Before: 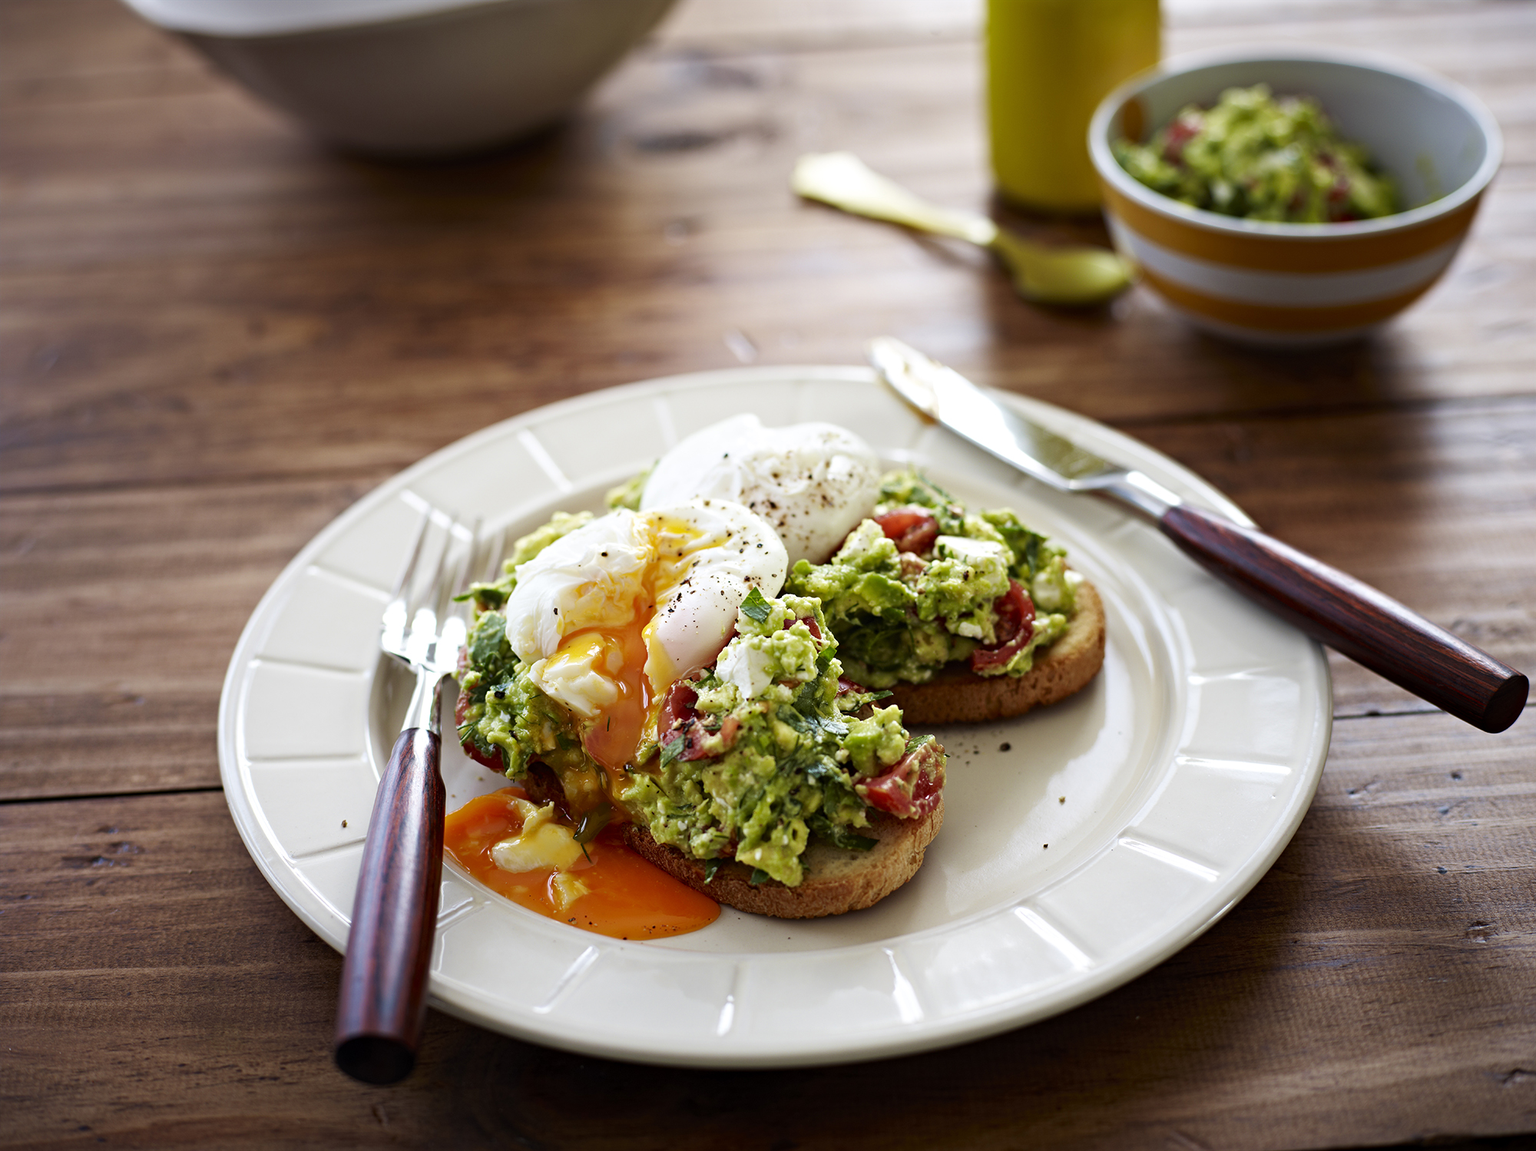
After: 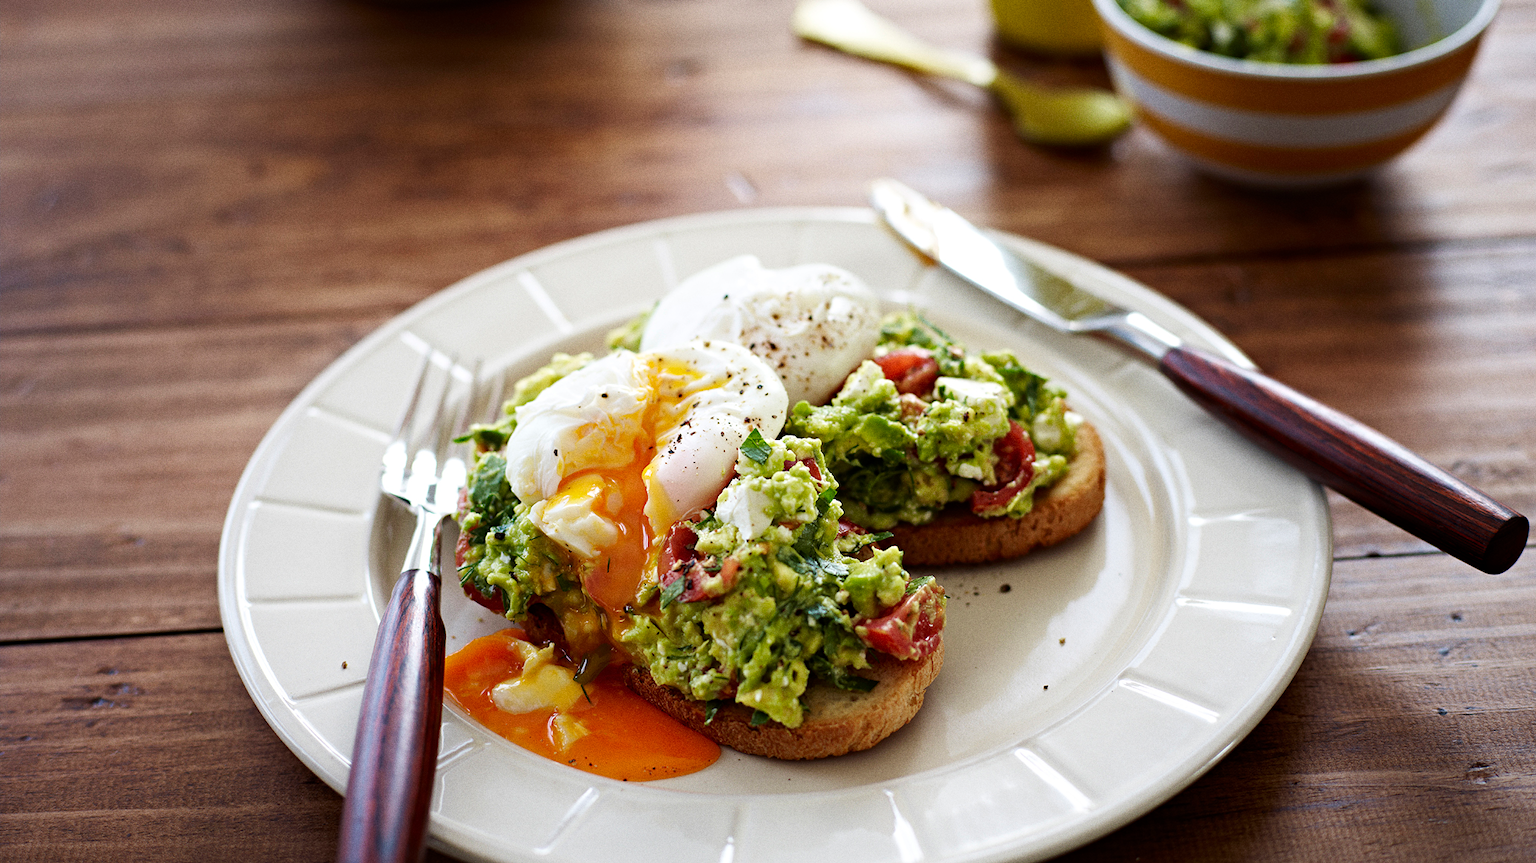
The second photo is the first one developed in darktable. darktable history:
grain: coarseness 0.09 ISO
crop: top 13.819%, bottom 11.169%
